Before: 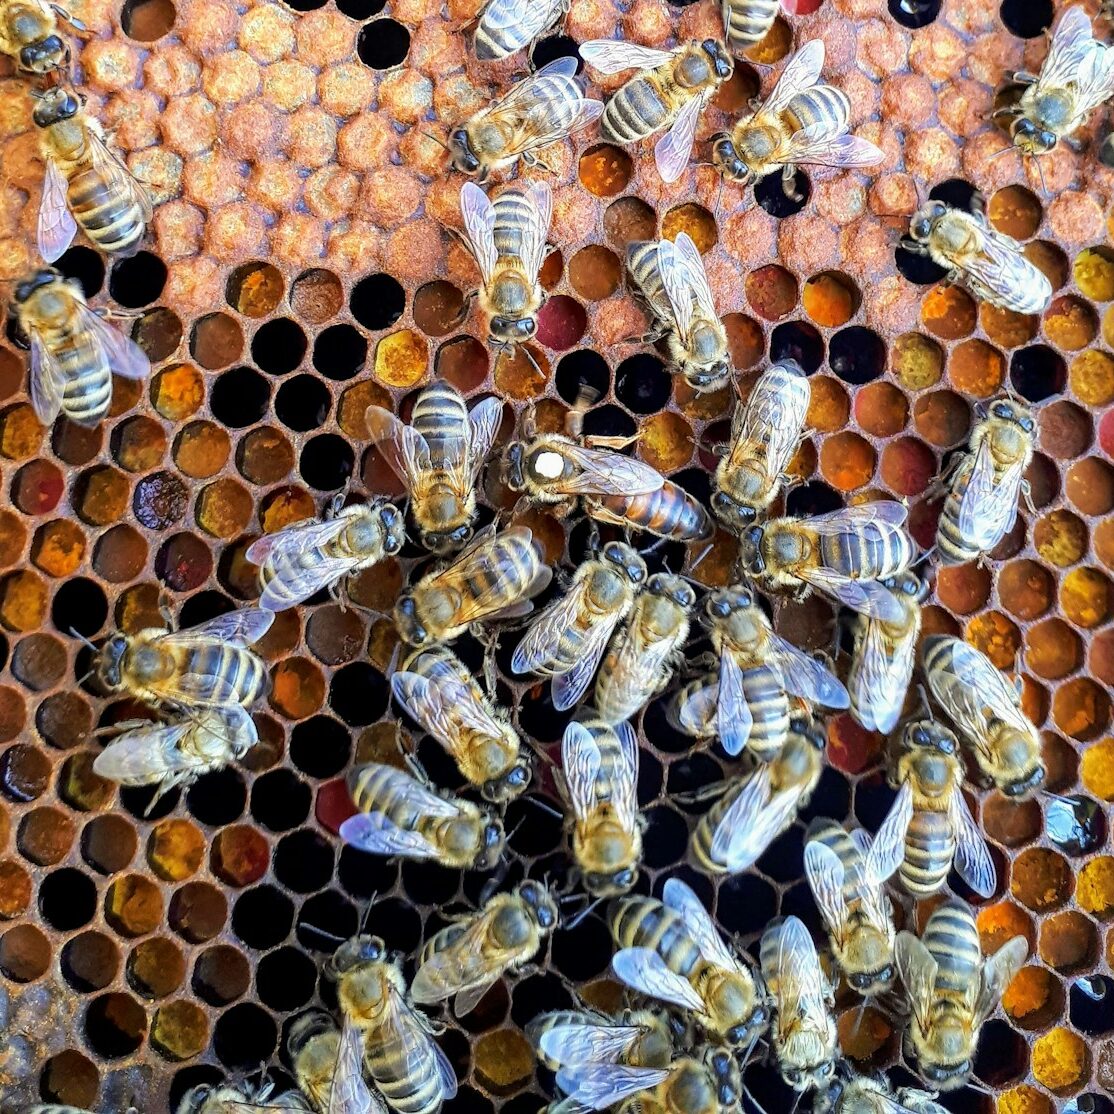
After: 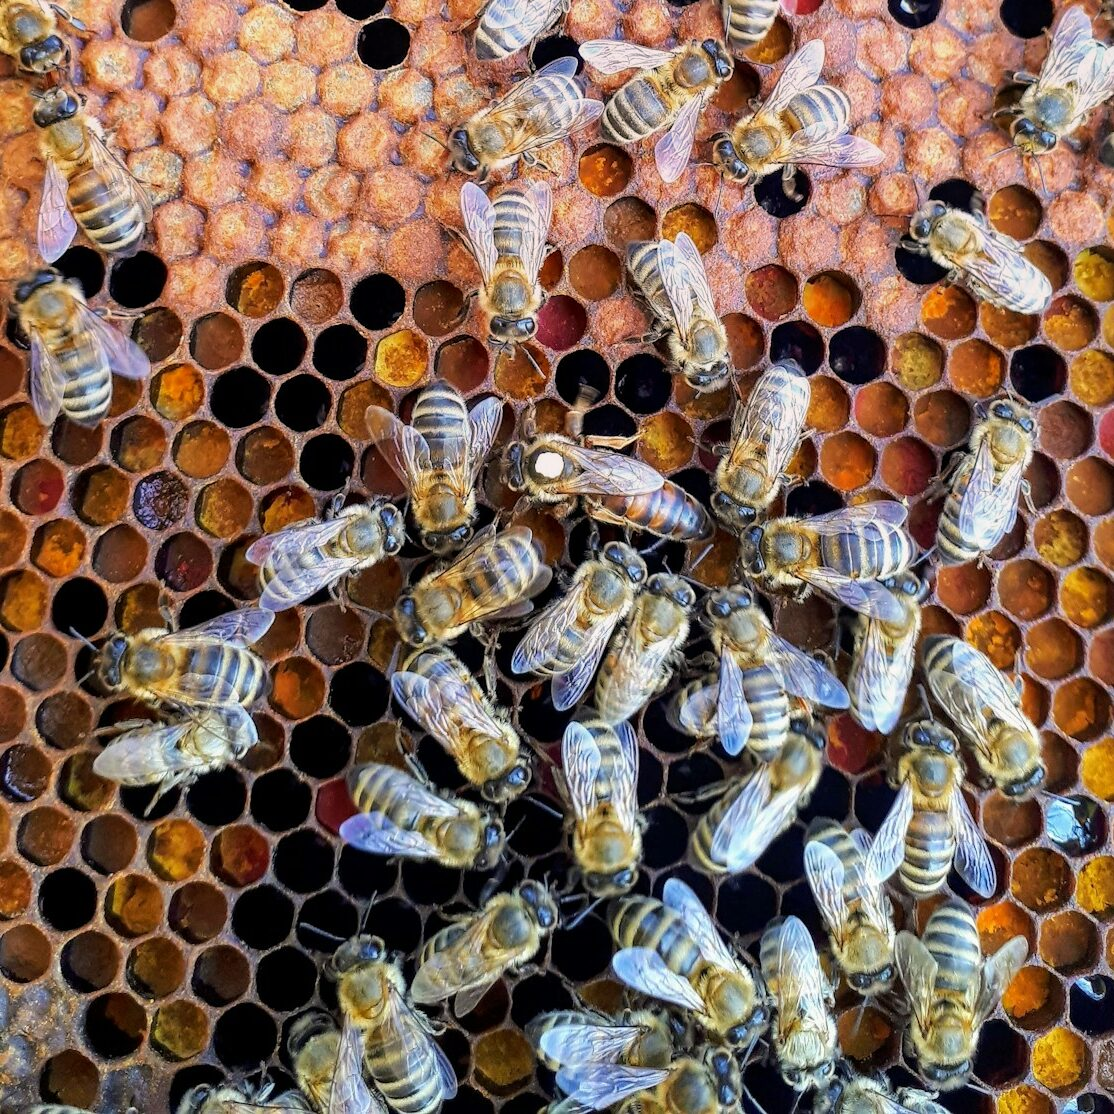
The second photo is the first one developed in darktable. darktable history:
color correction: highlights a* -0.137, highlights b* 0.137
graduated density: density 0.38 EV, hardness 21%, rotation -6.11°, saturation 32%
